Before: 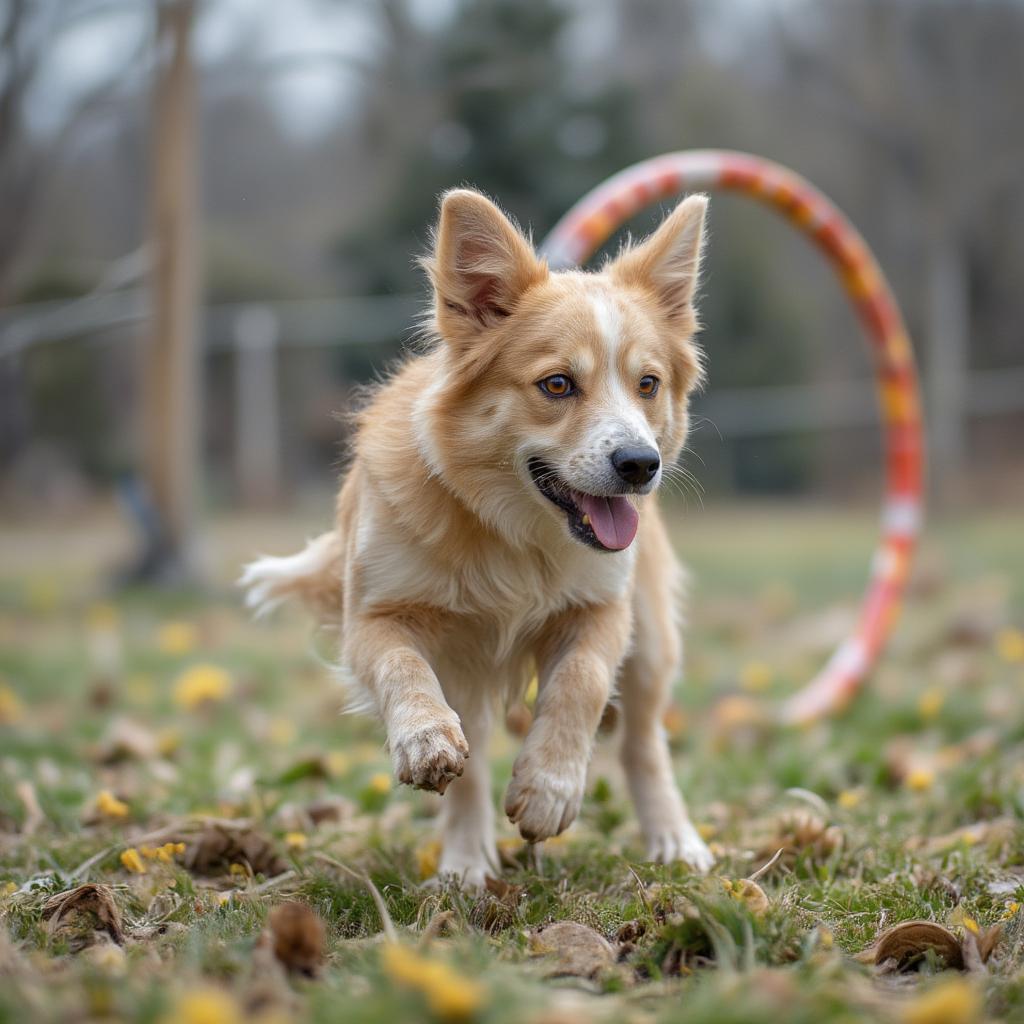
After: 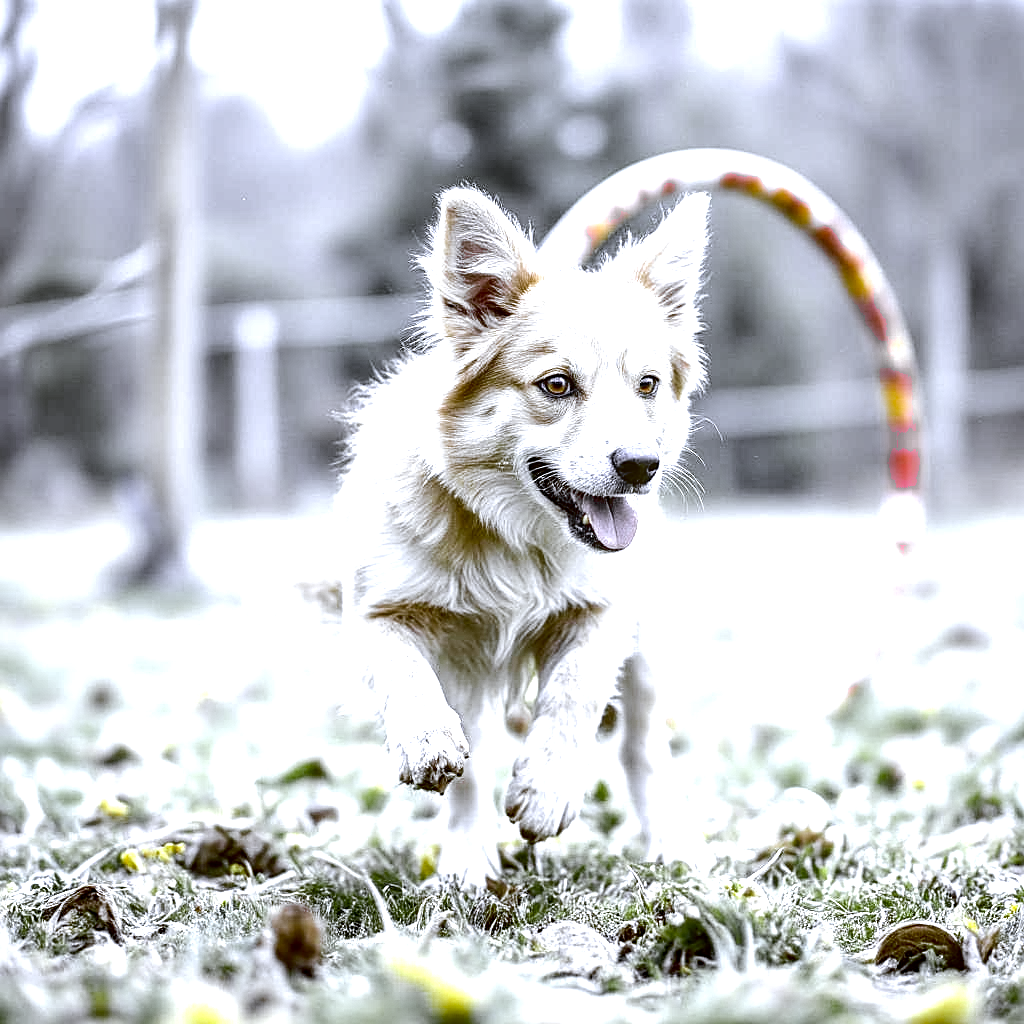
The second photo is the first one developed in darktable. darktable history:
tone equalizer: -8 EV -1.08 EV, -7 EV -1.01 EV, -6 EV -0.867 EV, -5 EV -0.578 EV, -3 EV 0.578 EV, -2 EV 0.867 EV, -1 EV 1.01 EV, +0 EV 1.08 EV, edges refinement/feathering 500, mask exposure compensation -1.57 EV, preserve details no
local contrast: on, module defaults
color zones: curves: ch0 [(0.004, 0.388) (0.125, 0.392) (0.25, 0.404) (0.375, 0.5) (0.5, 0.5) (0.625, 0.5) (0.75, 0.5) (0.875, 0.5)]; ch1 [(0, 0.5) (0.125, 0.5) (0.25, 0.5) (0.375, 0.124) (0.524, 0.124) (0.645, 0.128) (0.789, 0.132) (0.914, 0.096) (0.998, 0.068)]
color correction: highlights a* -1.43, highlights b* 10.12, shadows a* 0.395, shadows b* 19.35
exposure: black level correction 0.01, exposure 1 EV, compensate highlight preservation false
white balance: red 0.766, blue 1.537
sharpen: on, module defaults
